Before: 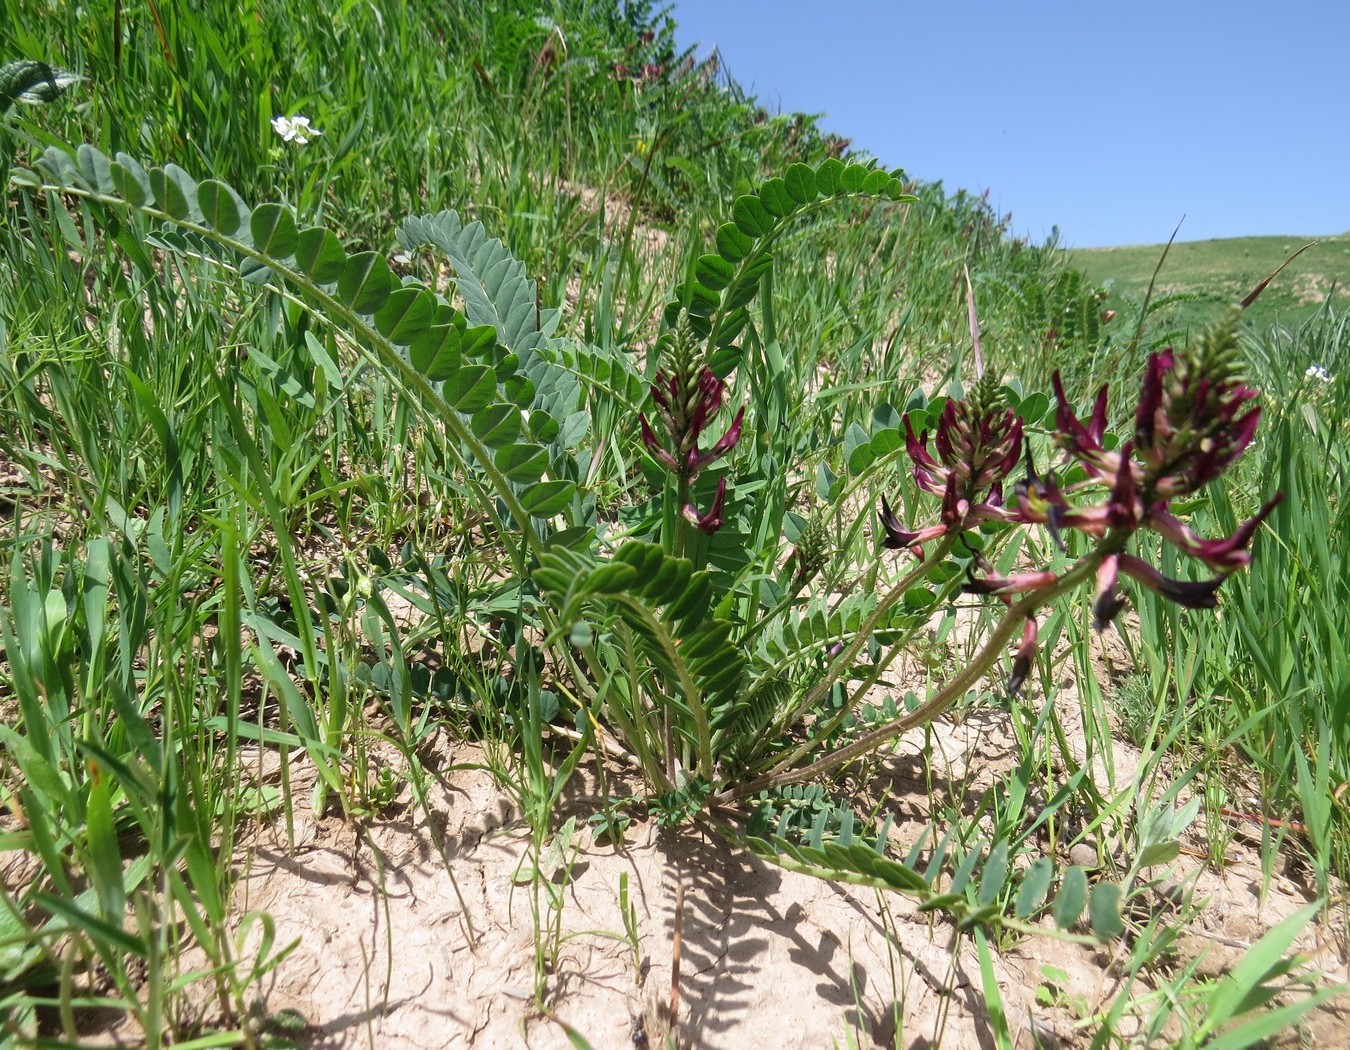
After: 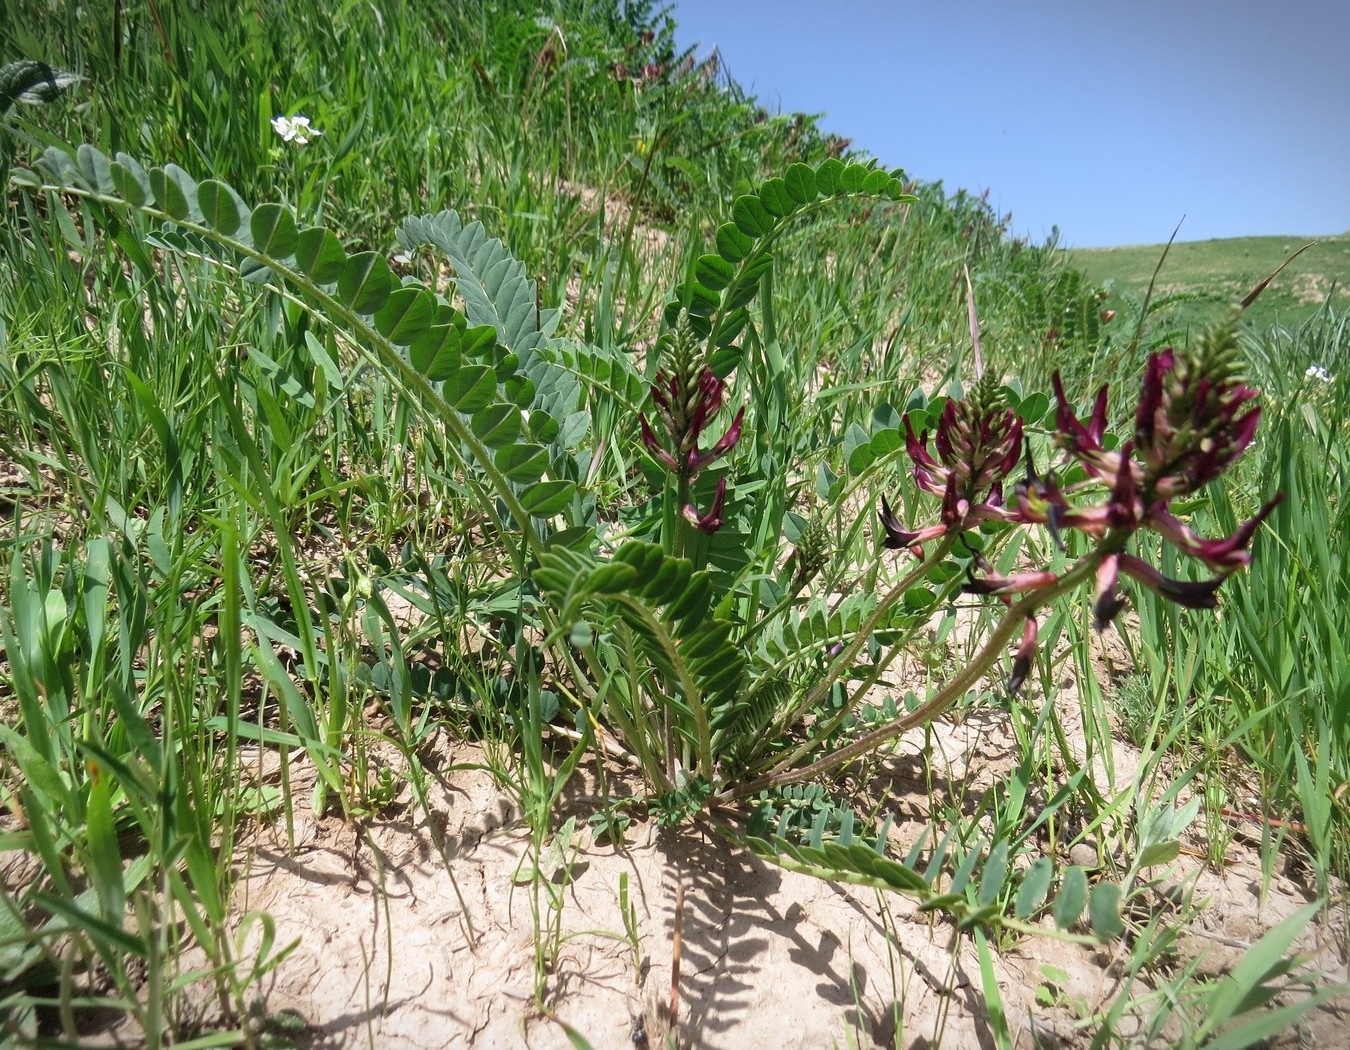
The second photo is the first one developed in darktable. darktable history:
color balance rgb: linear chroma grading › global chroma -0.67%, saturation formula JzAzBz (2021)
vignetting: fall-off start 100%, brightness -0.406, saturation -0.3, width/height ratio 1.324, dithering 8-bit output, unbound false
